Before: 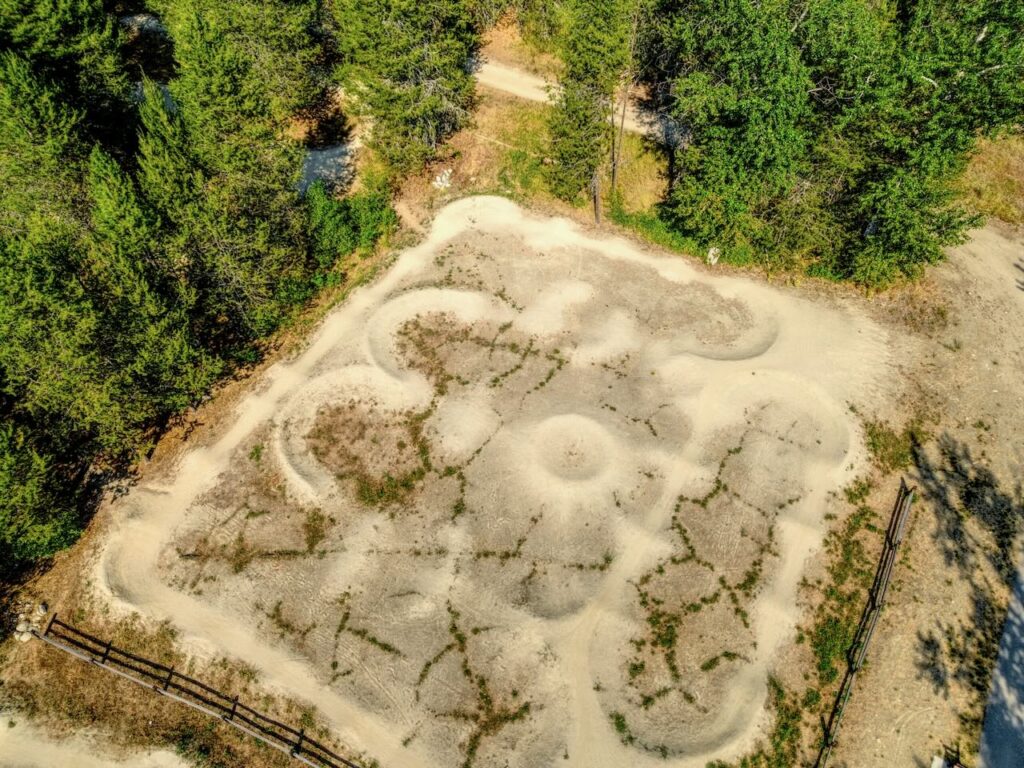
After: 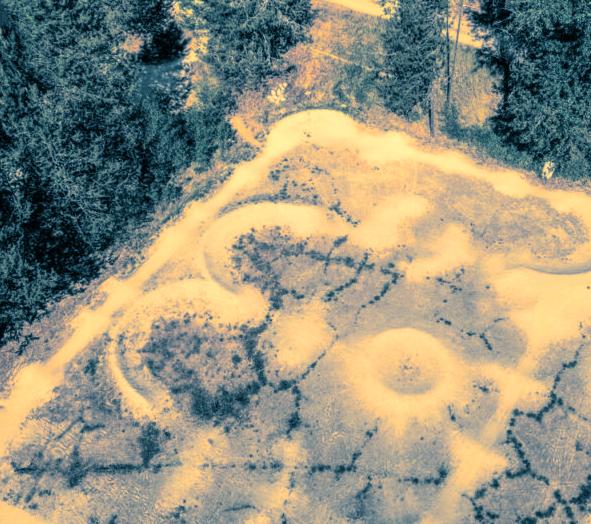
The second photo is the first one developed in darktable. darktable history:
crop: left 16.202%, top 11.208%, right 26.045%, bottom 20.557%
local contrast: mode bilateral grid, contrast 100, coarseness 100, detail 94%, midtone range 0.2
split-toning: shadows › hue 212.4°, balance -70
white balance: red 1.138, green 0.996, blue 0.812
